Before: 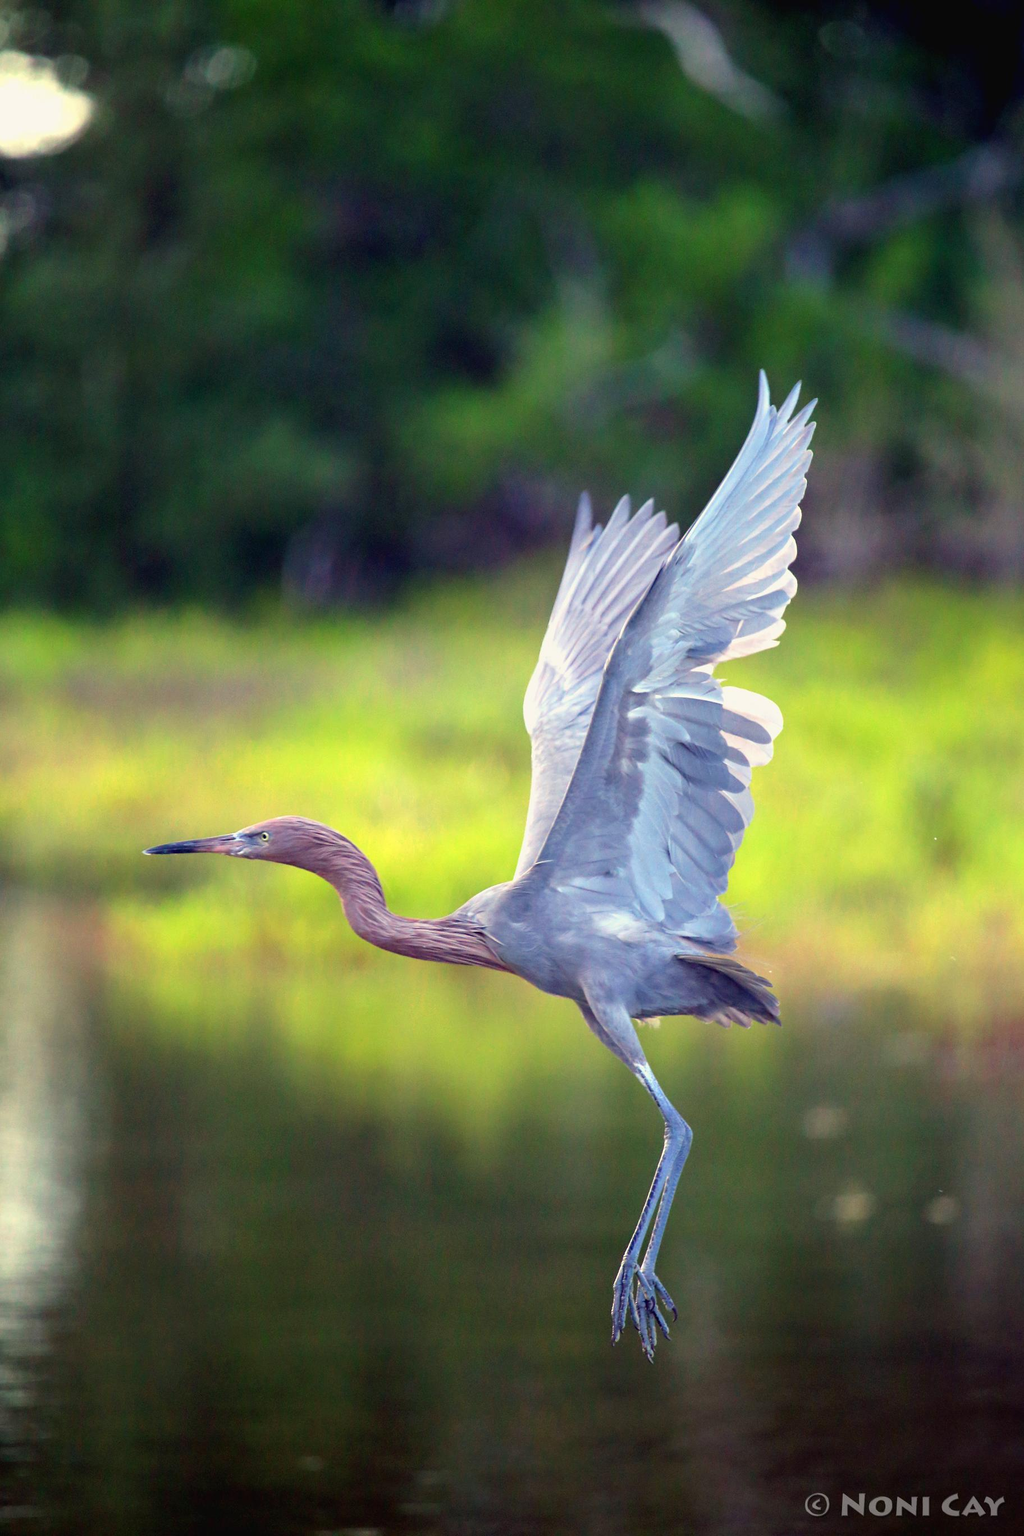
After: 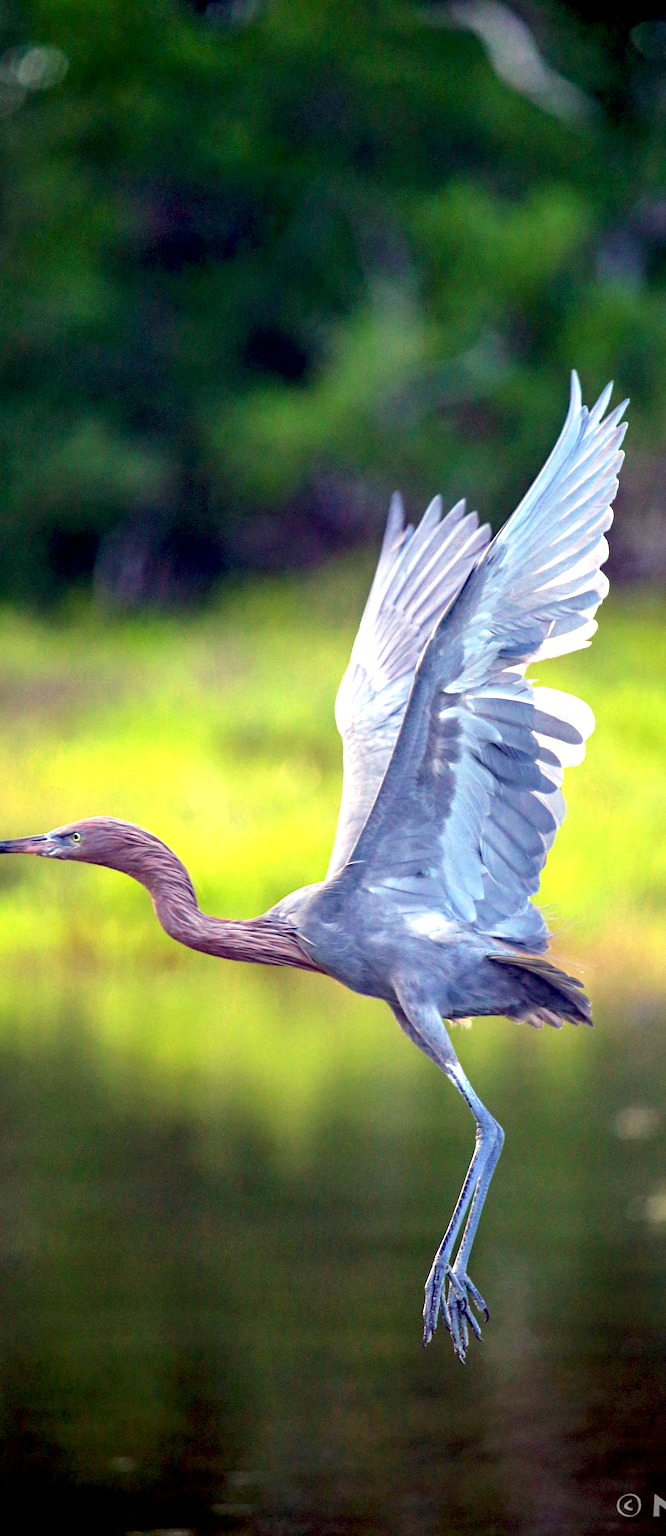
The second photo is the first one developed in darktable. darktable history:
local contrast: highlights 83%, shadows 82%
crop and rotate: left 18.447%, right 16.519%
exposure: black level correction 0.005, exposure 0.283 EV, compensate highlight preservation false
haze removal: compatibility mode true, adaptive false
